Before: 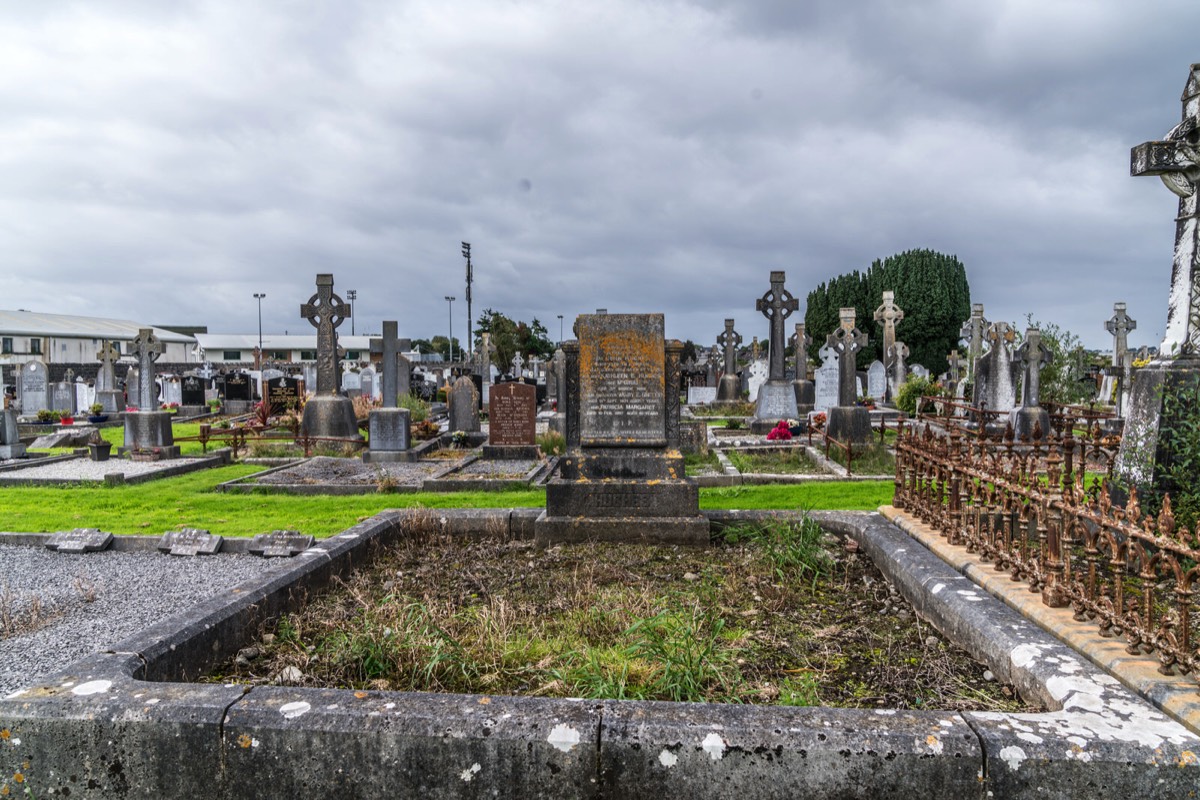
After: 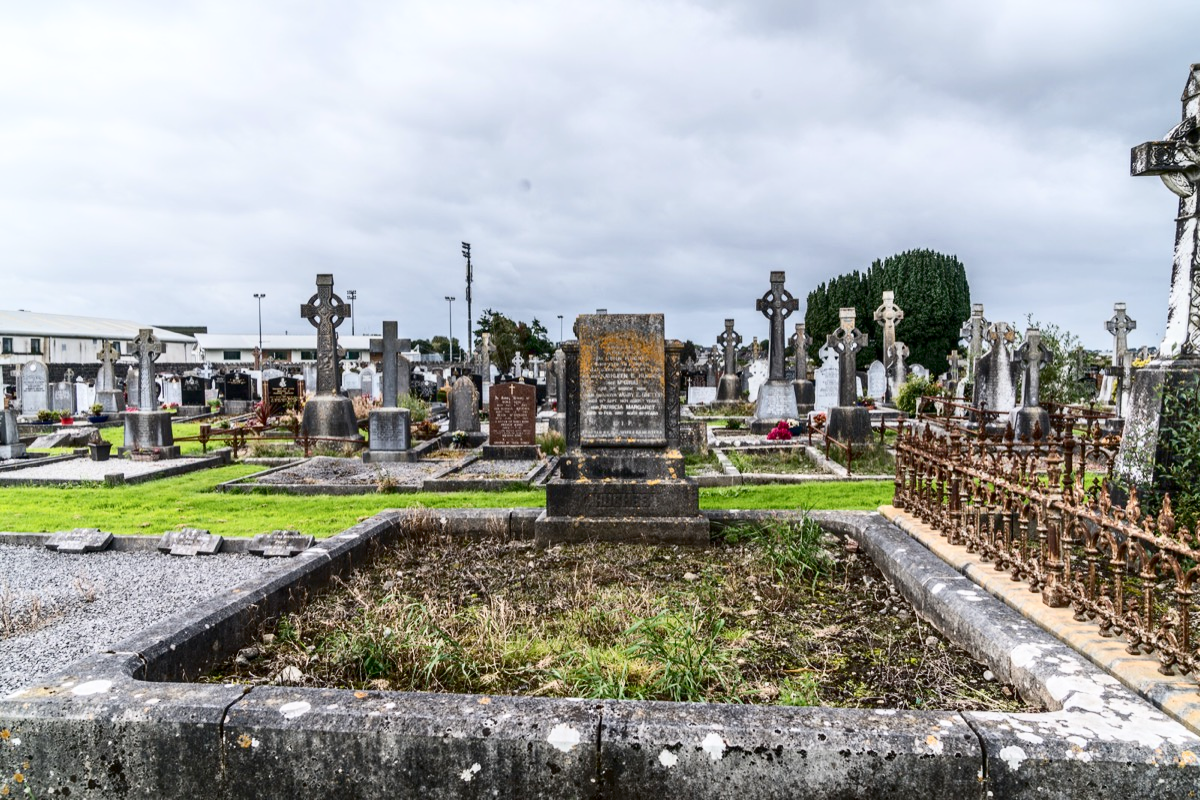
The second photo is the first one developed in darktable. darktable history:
contrast brightness saturation: contrast 0.279
